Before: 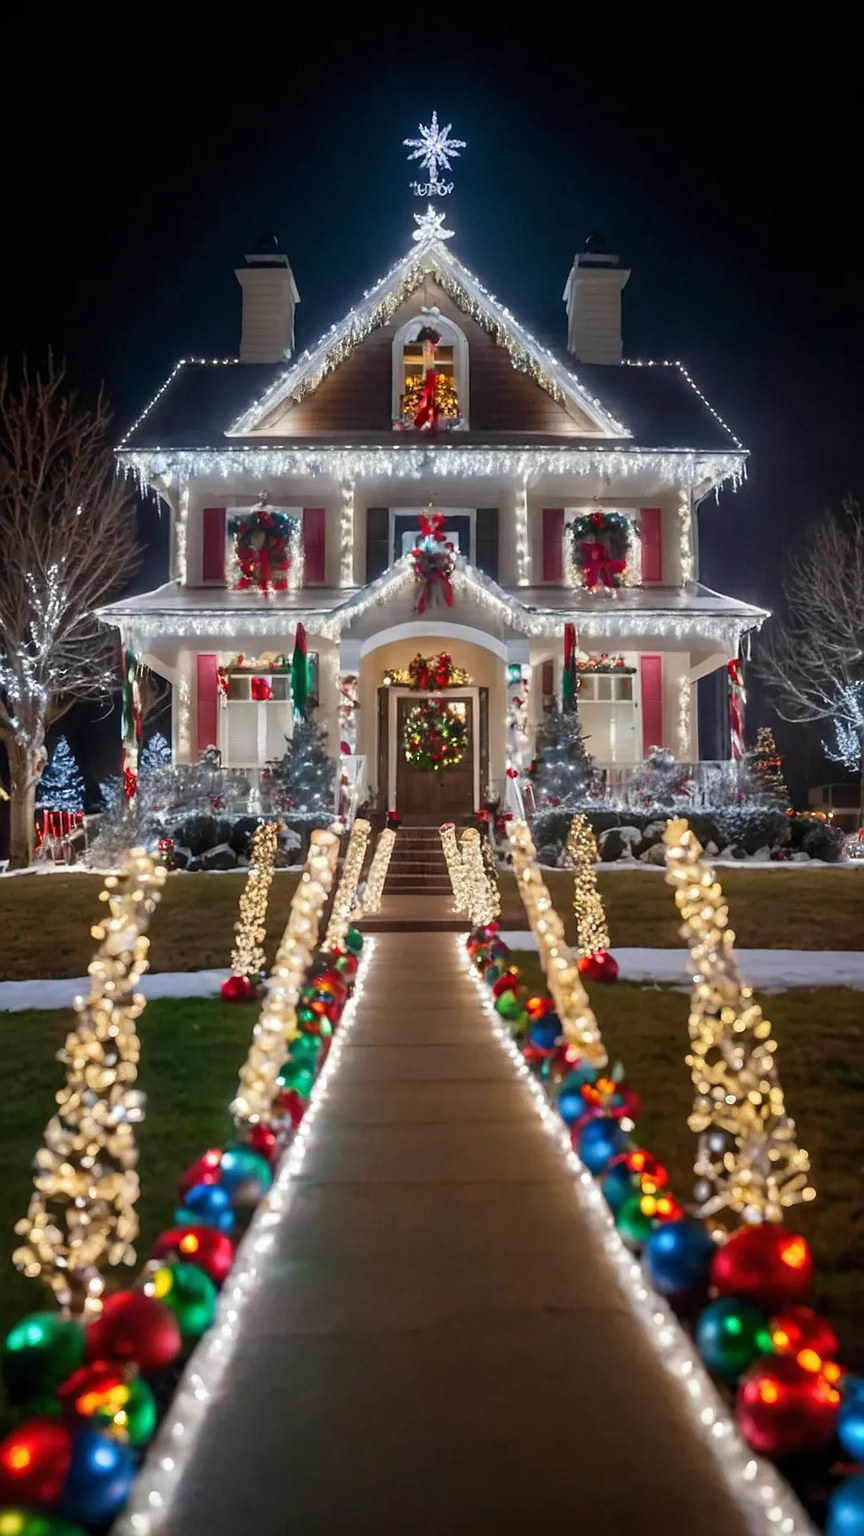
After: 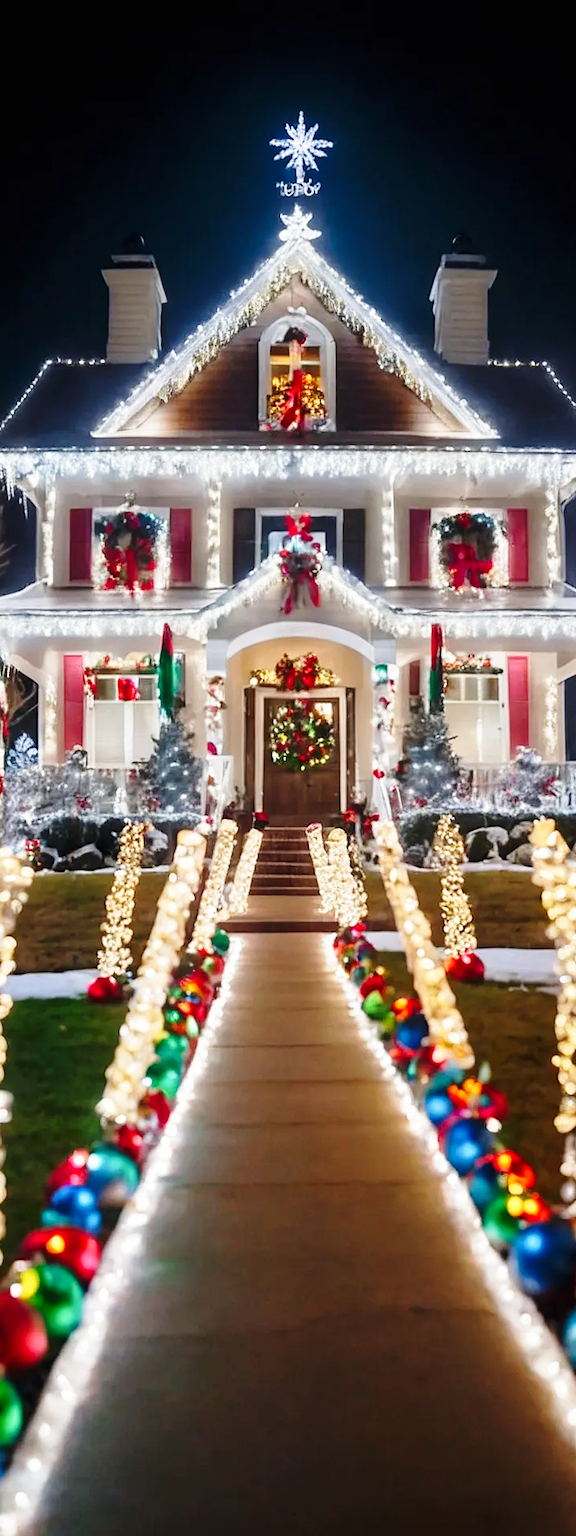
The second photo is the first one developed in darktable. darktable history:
crop and rotate: left 15.546%, right 17.787%
base curve: curves: ch0 [(0, 0) (0.028, 0.03) (0.121, 0.232) (0.46, 0.748) (0.859, 0.968) (1, 1)], preserve colors none
